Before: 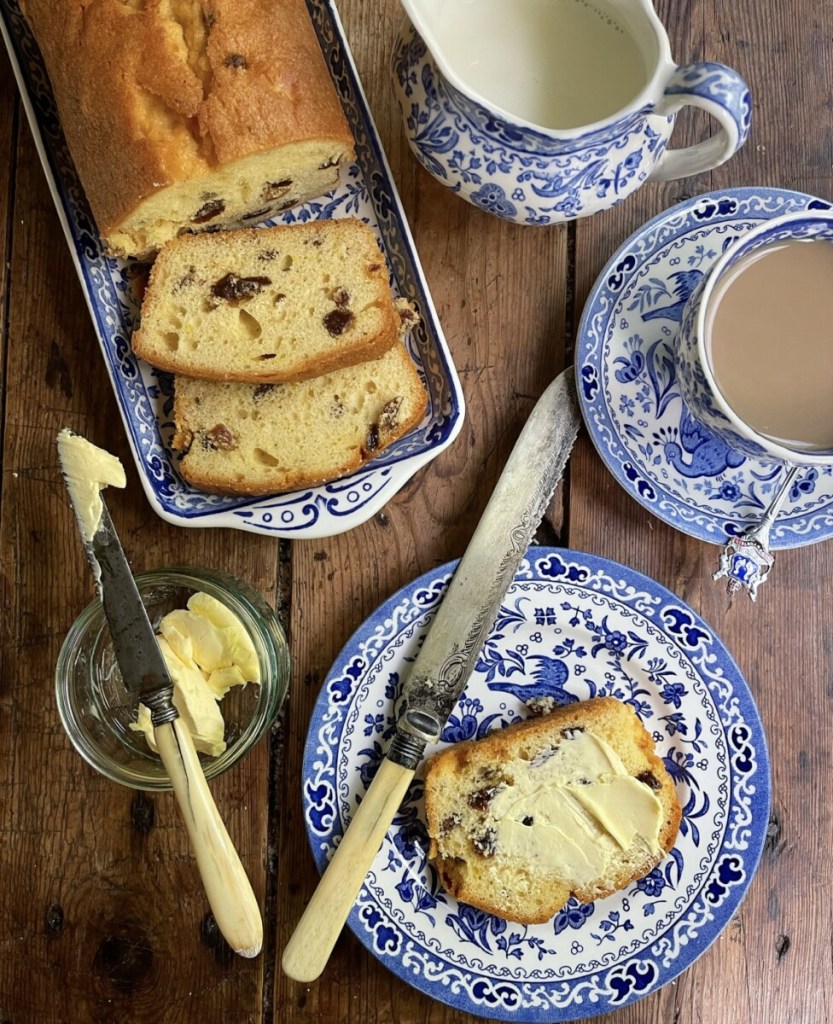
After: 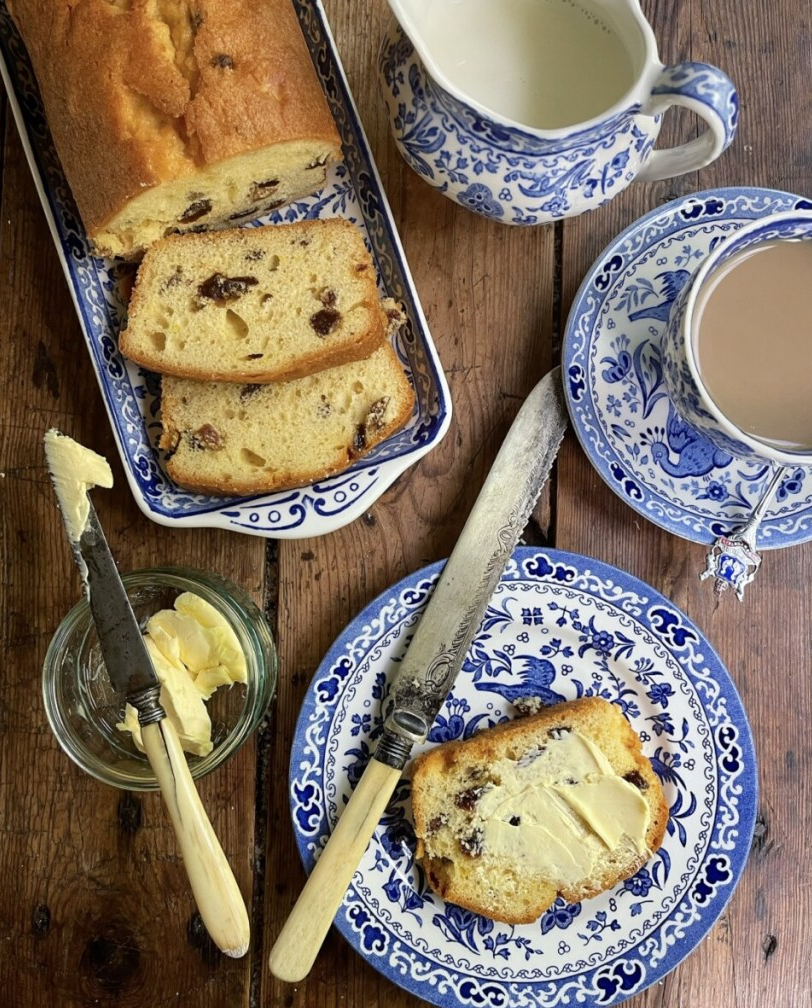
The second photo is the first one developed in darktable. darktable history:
crop and rotate: left 1.775%, right 0.681%, bottom 1.553%
